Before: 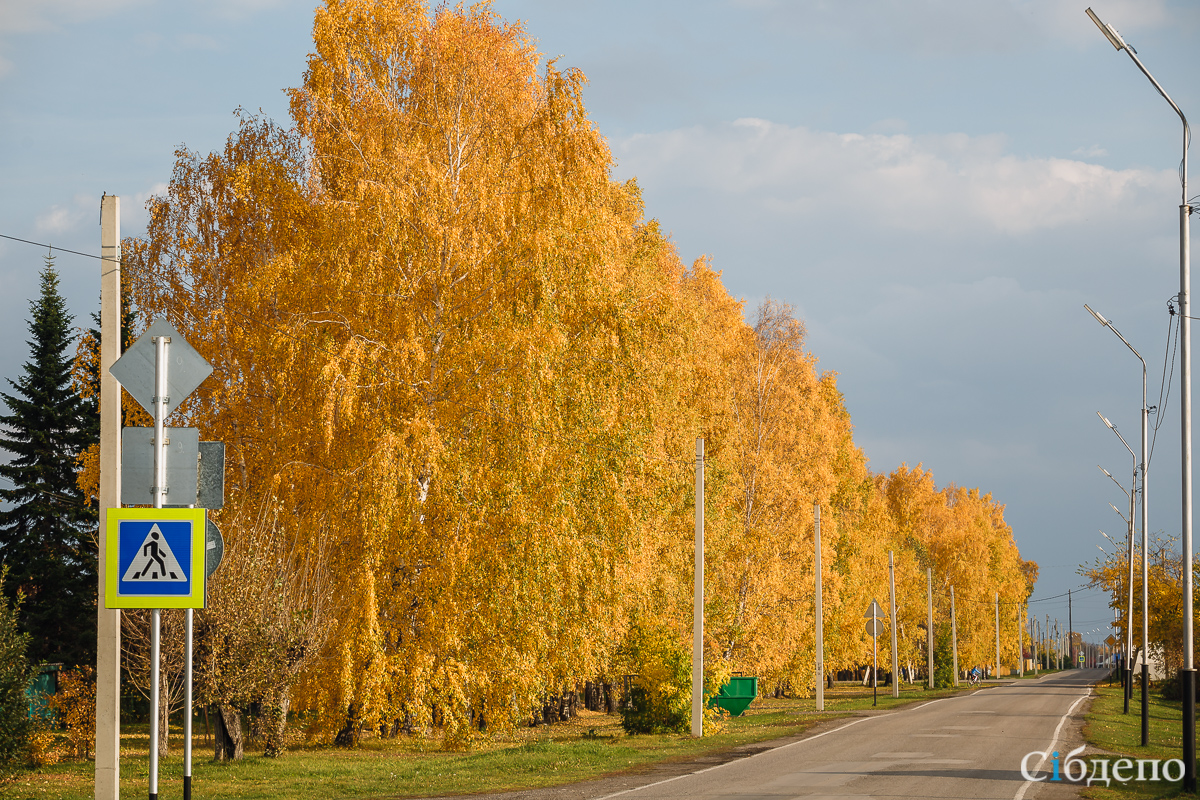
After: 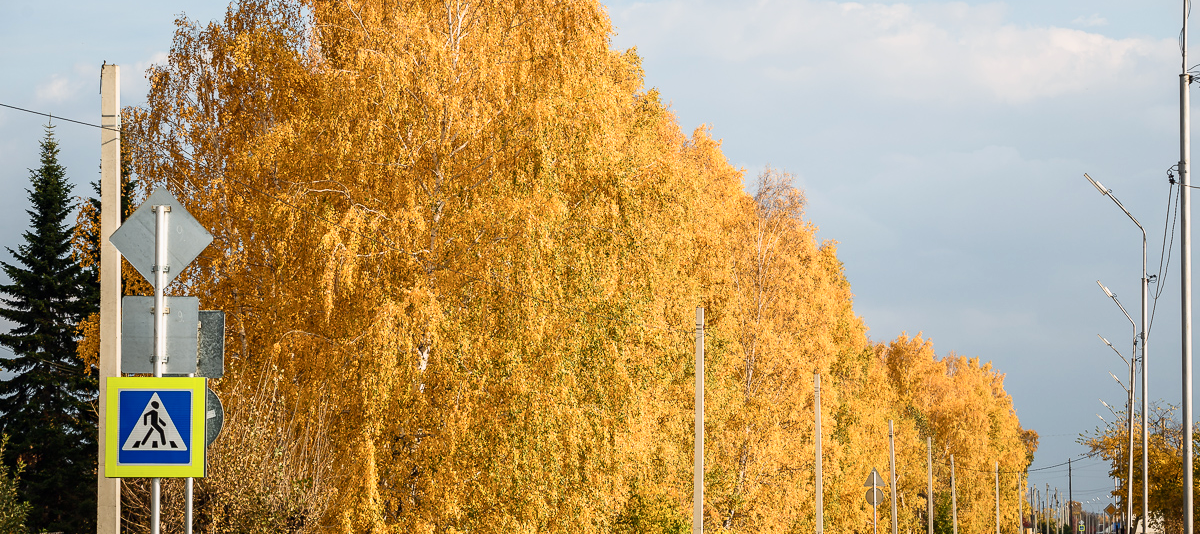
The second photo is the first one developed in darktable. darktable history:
contrast brightness saturation: contrast 0.235, brightness 0.093
local contrast: highlights 61%, shadows 110%, detail 107%, midtone range 0.525
crop: top 16.455%, bottom 16.687%
